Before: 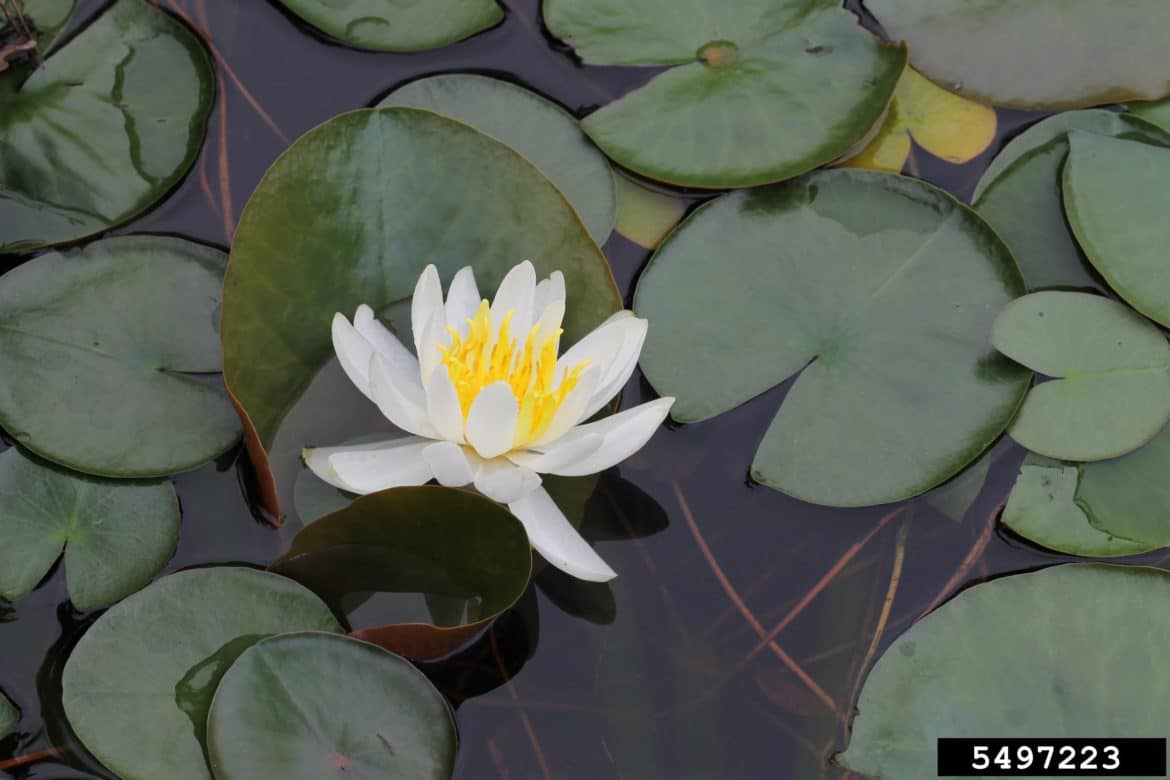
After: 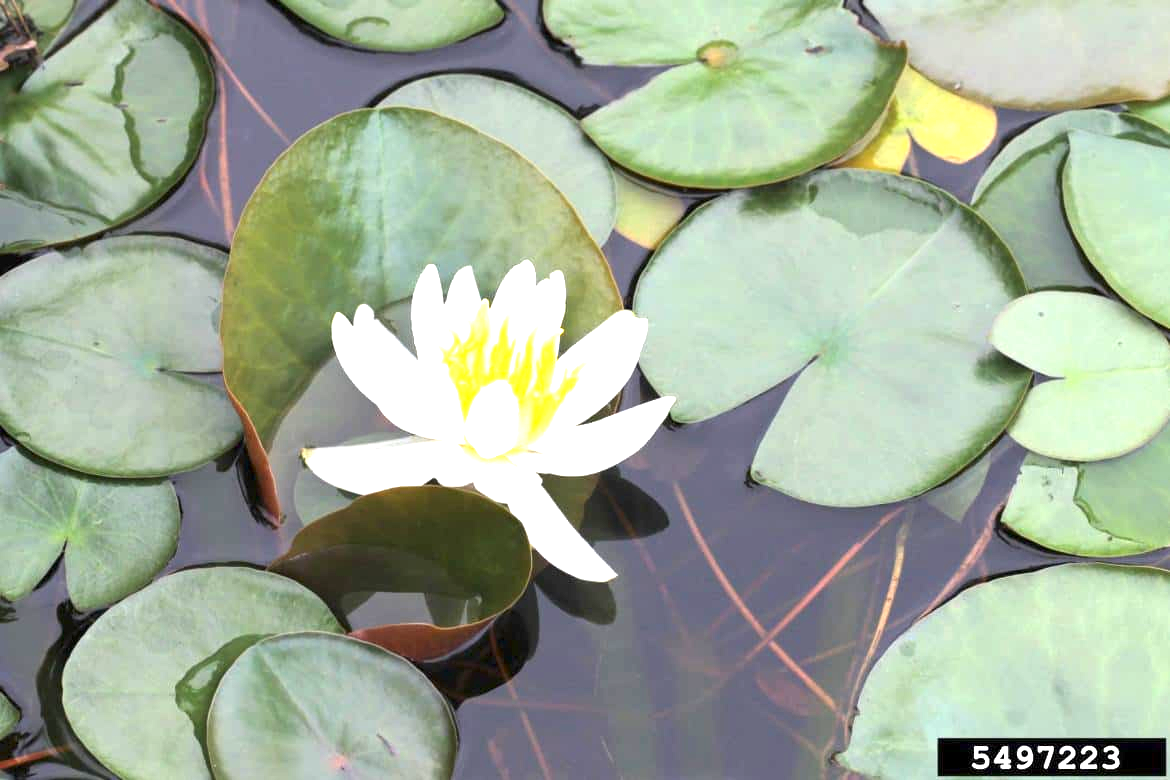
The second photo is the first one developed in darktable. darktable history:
exposure: exposure 1.992 EV, compensate exposure bias true, compensate highlight preservation false
